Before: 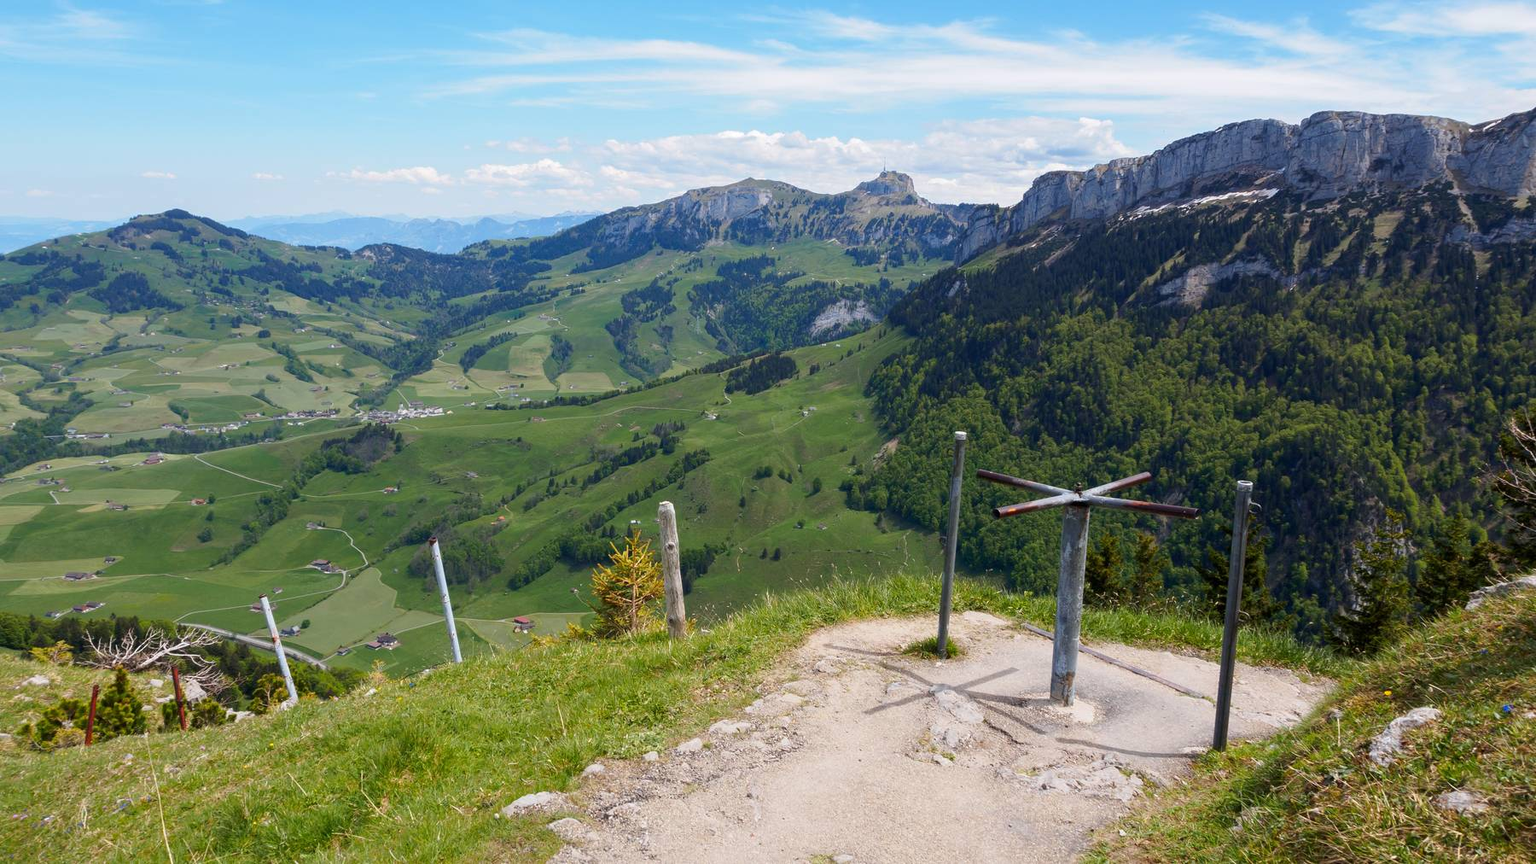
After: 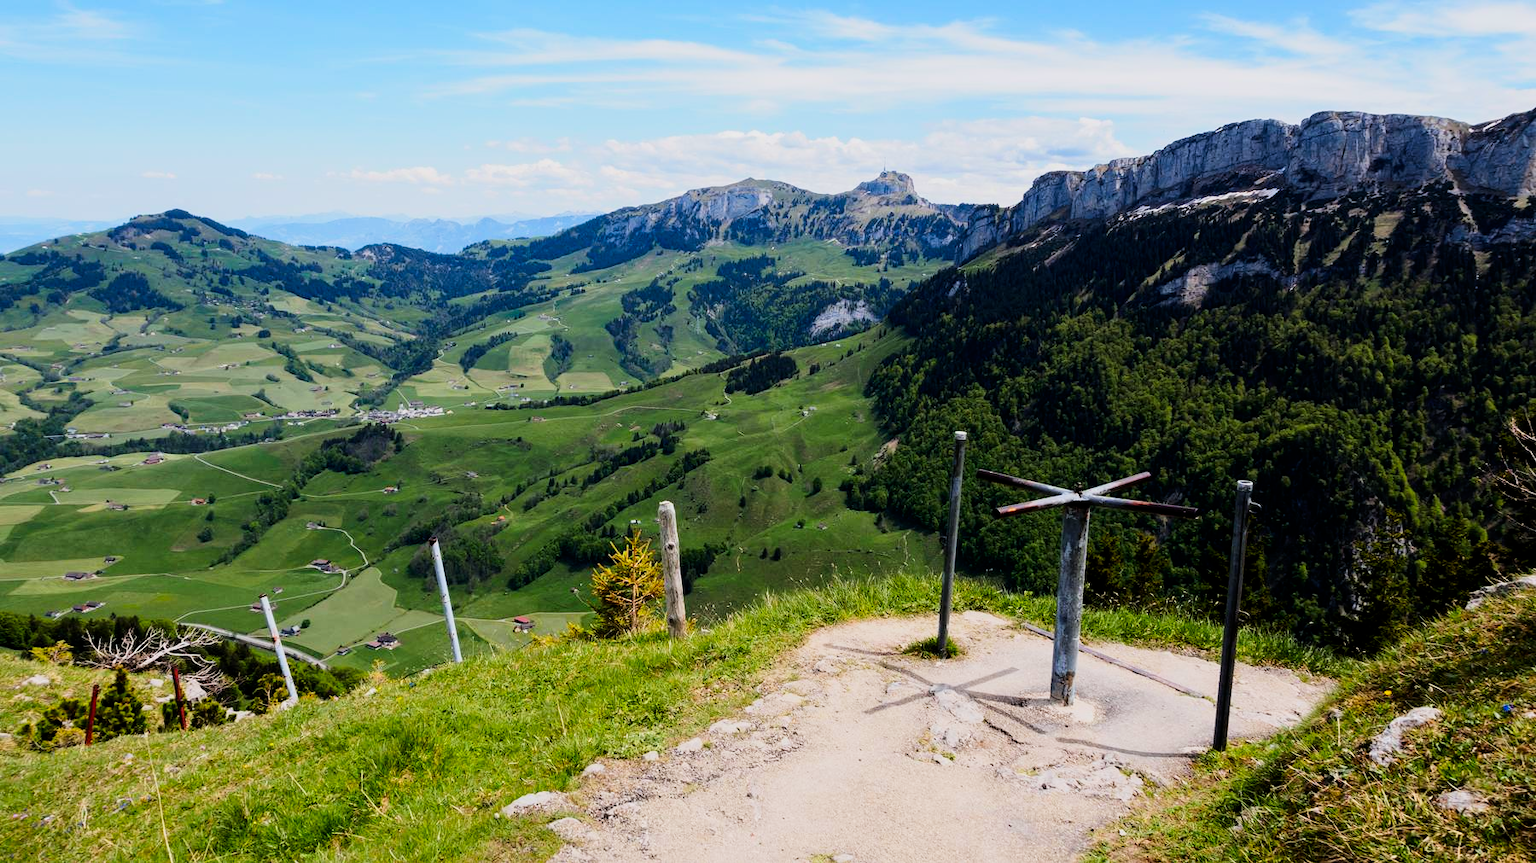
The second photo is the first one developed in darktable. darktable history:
filmic rgb: black relative exposure -5 EV, hardness 2.88, contrast 1.3, highlights saturation mix -30%
contrast brightness saturation: contrast 0.16, saturation 0.32
